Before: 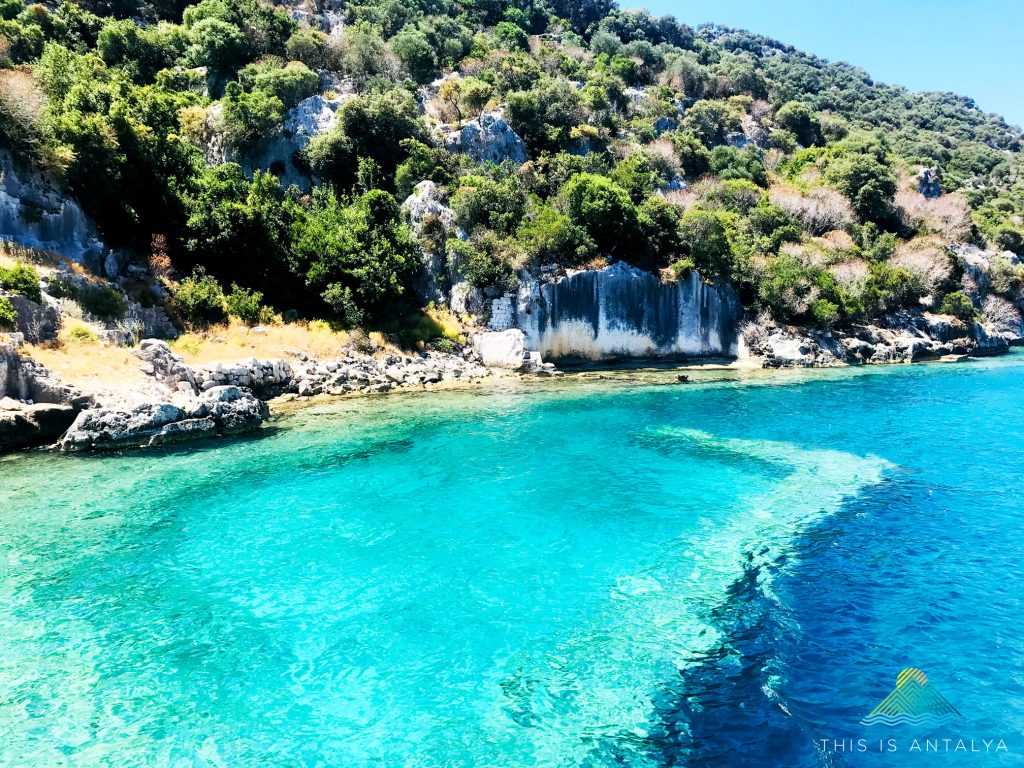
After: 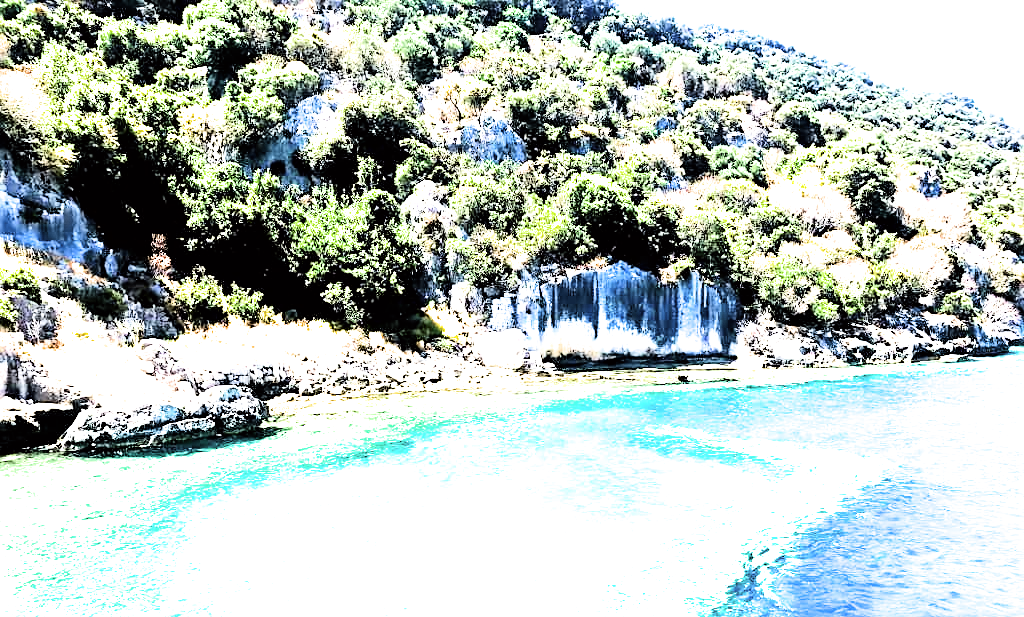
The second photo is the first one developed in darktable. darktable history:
exposure: black level correction 0, exposure 1.6 EV, compensate exposure bias true, compensate highlight preservation false
tone curve: curves: ch0 [(0, 0) (0.739, 0.837) (1, 1)]; ch1 [(0, 0) (0.226, 0.261) (0.383, 0.397) (0.462, 0.473) (0.498, 0.502) (0.521, 0.52) (0.578, 0.57) (1, 1)]; ch2 [(0, 0) (0.438, 0.456) (0.5, 0.5) (0.547, 0.557) (0.597, 0.58) (0.629, 0.603) (1, 1)], color space Lab, independent channels, preserve colors none
sharpen: on, module defaults
tone equalizer: -8 EV -0.75 EV, -7 EV -0.7 EV, -6 EV -0.6 EV, -5 EV -0.4 EV, -3 EV 0.4 EV, -2 EV 0.6 EV, -1 EV 0.7 EV, +0 EV 0.75 EV, edges refinement/feathering 500, mask exposure compensation -1.57 EV, preserve details no
haze removal: compatibility mode true, adaptive false
contrast brightness saturation: saturation 0.1
crop: bottom 19.644%
filmic rgb: black relative exposure -5.83 EV, white relative exposure 3.4 EV, hardness 3.68
